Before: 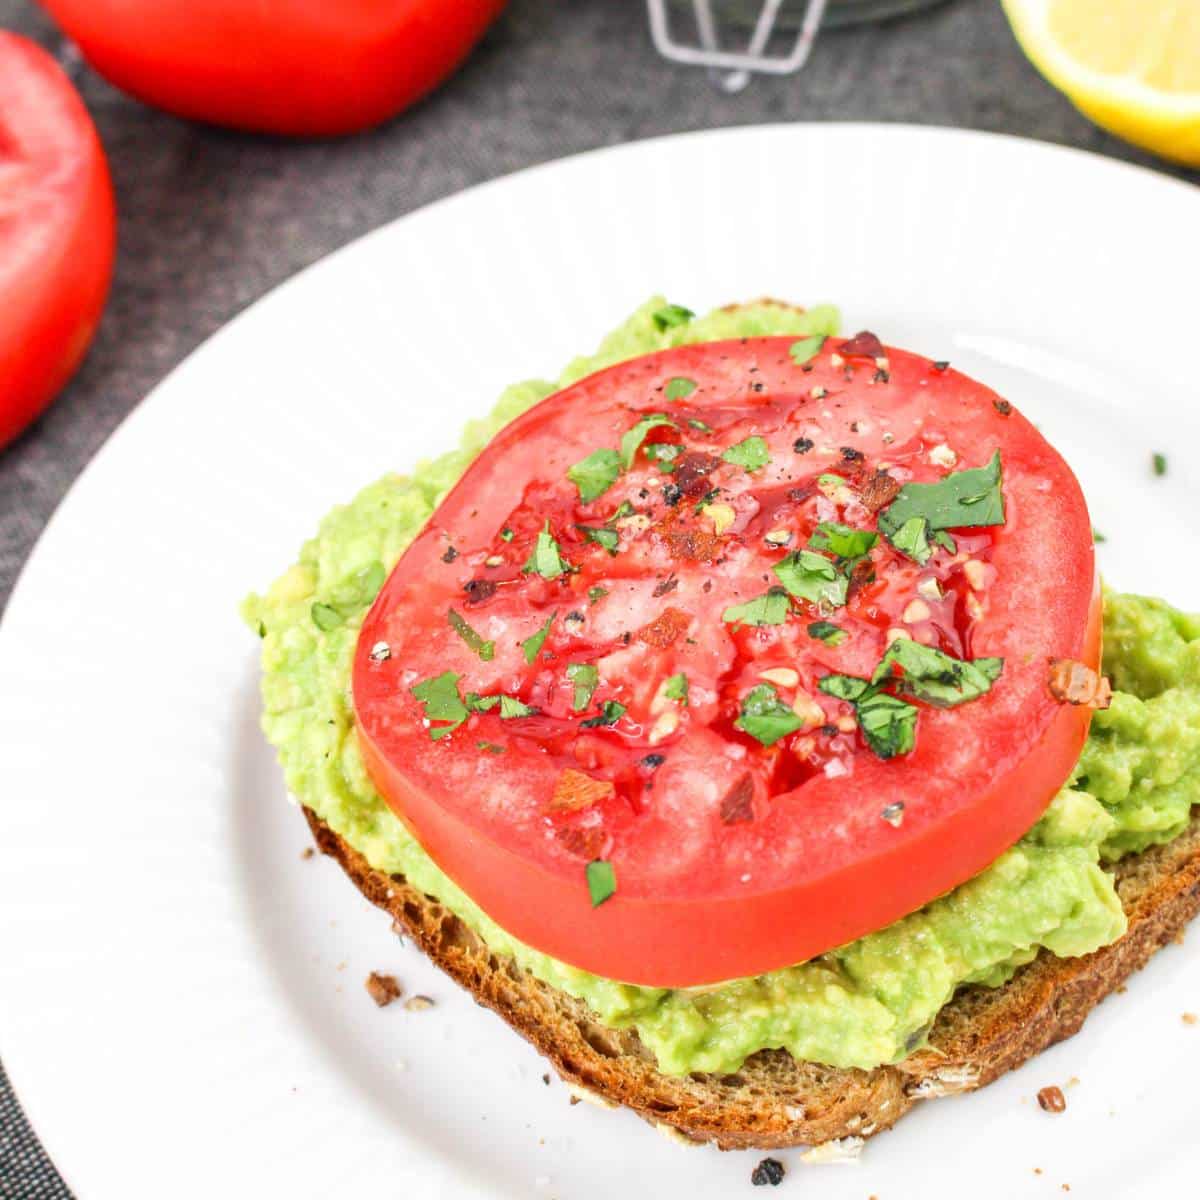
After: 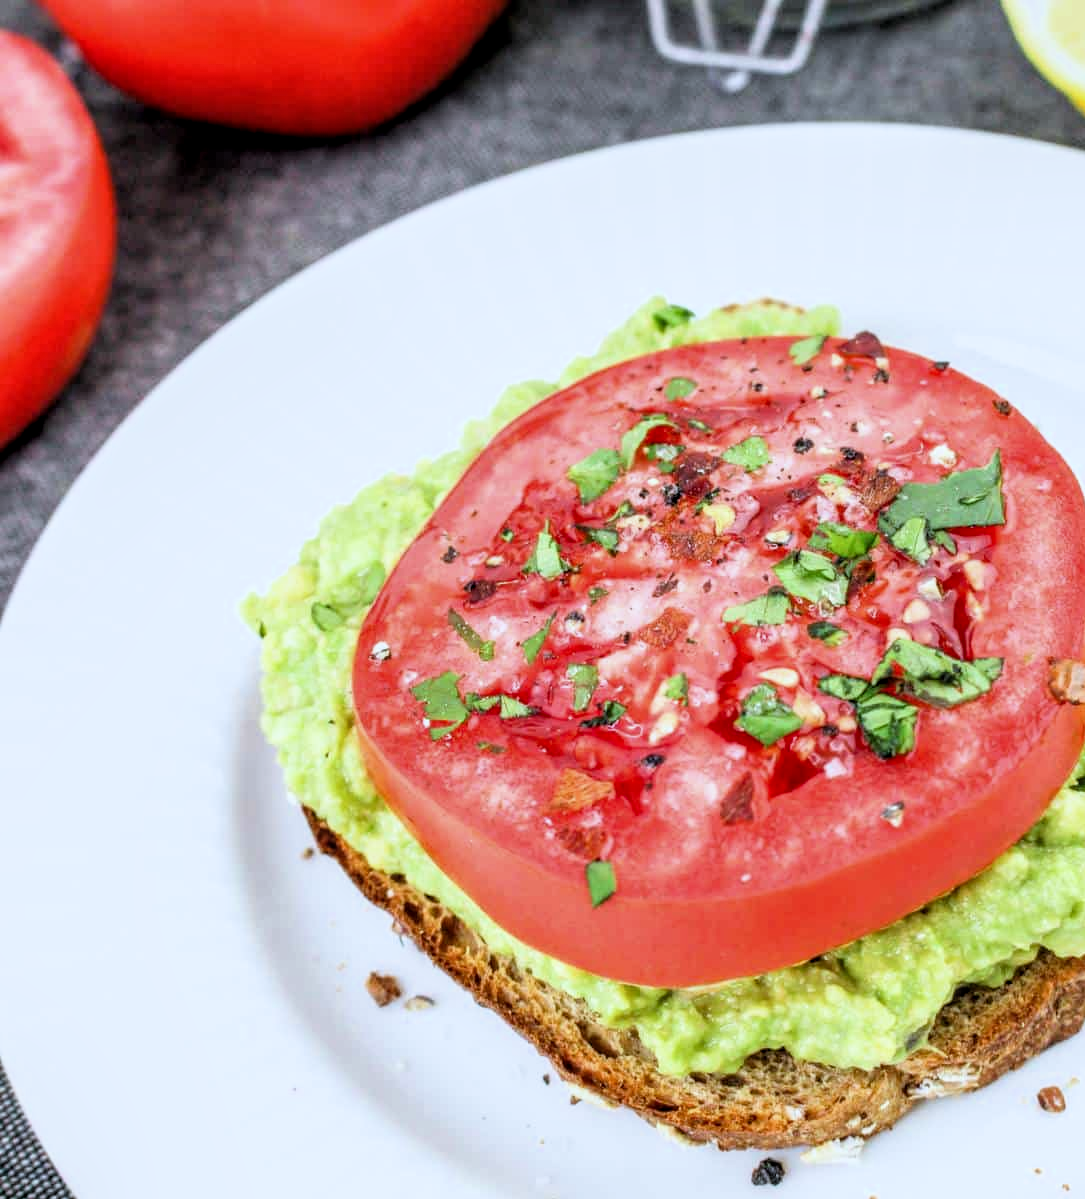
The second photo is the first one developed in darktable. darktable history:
crop: right 9.509%, bottom 0.031%
filmic rgb: black relative exposure -4.93 EV, white relative exposure 2.84 EV, hardness 3.72
local contrast: on, module defaults
white balance: red 0.924, blue 1.095
